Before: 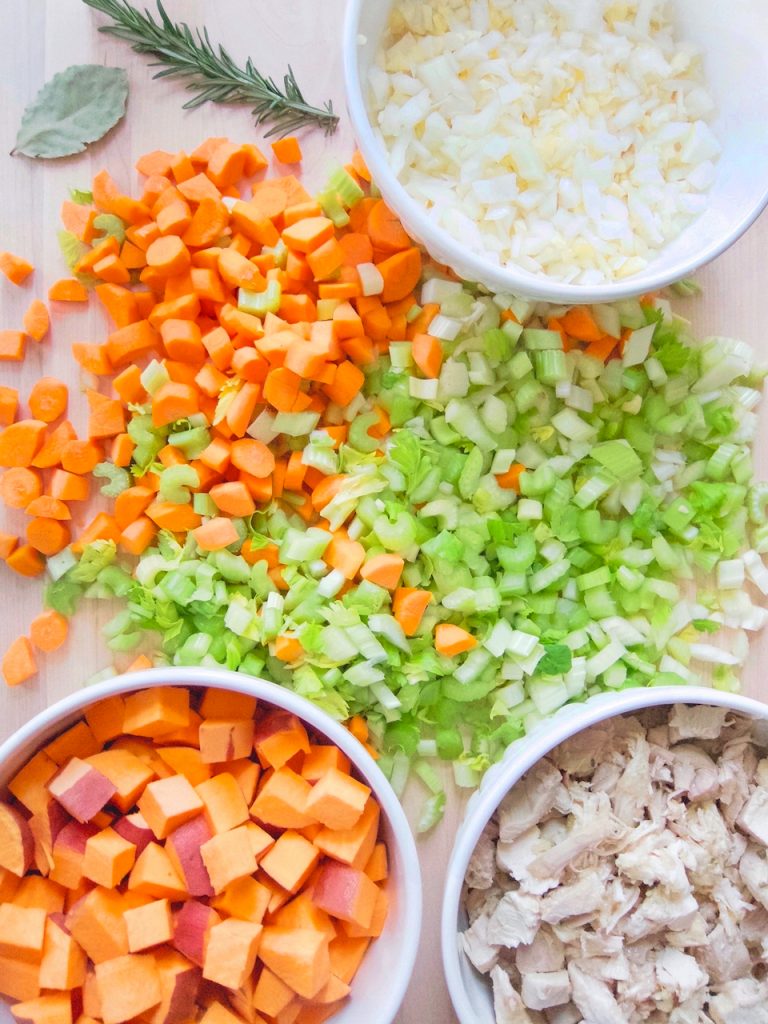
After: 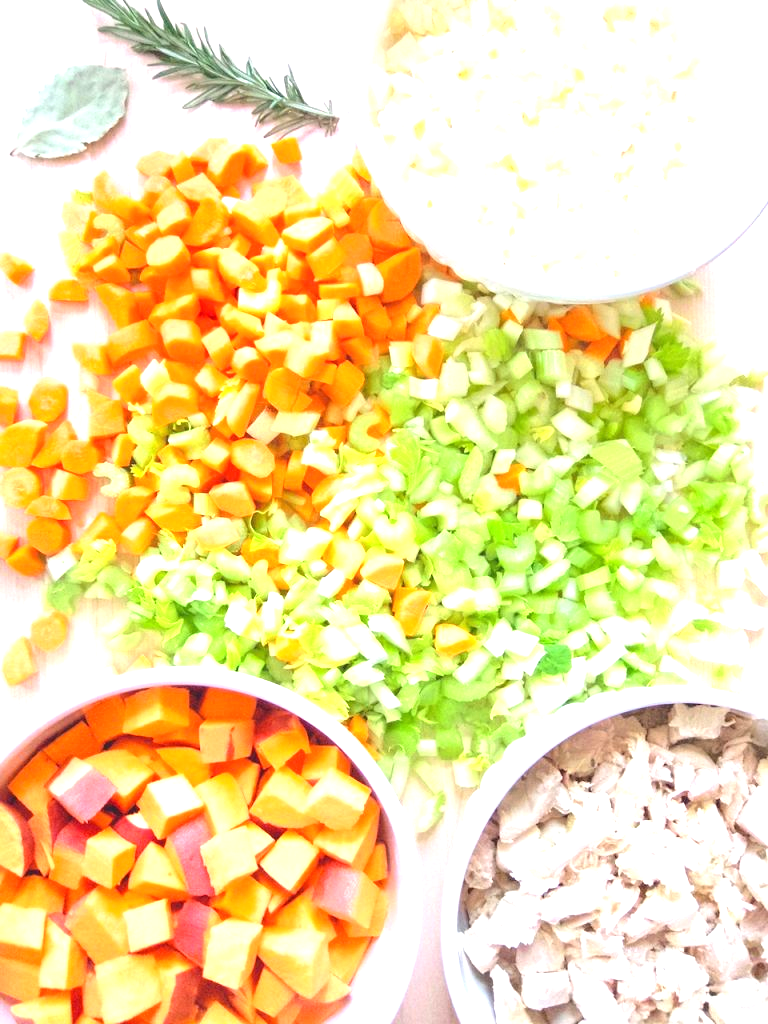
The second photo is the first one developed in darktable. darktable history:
exposure: black level correction 0, exposure 1.124 EV, compensate exposure bias true, compensate highlight preservation false
tone equalizer: smoothing 1
